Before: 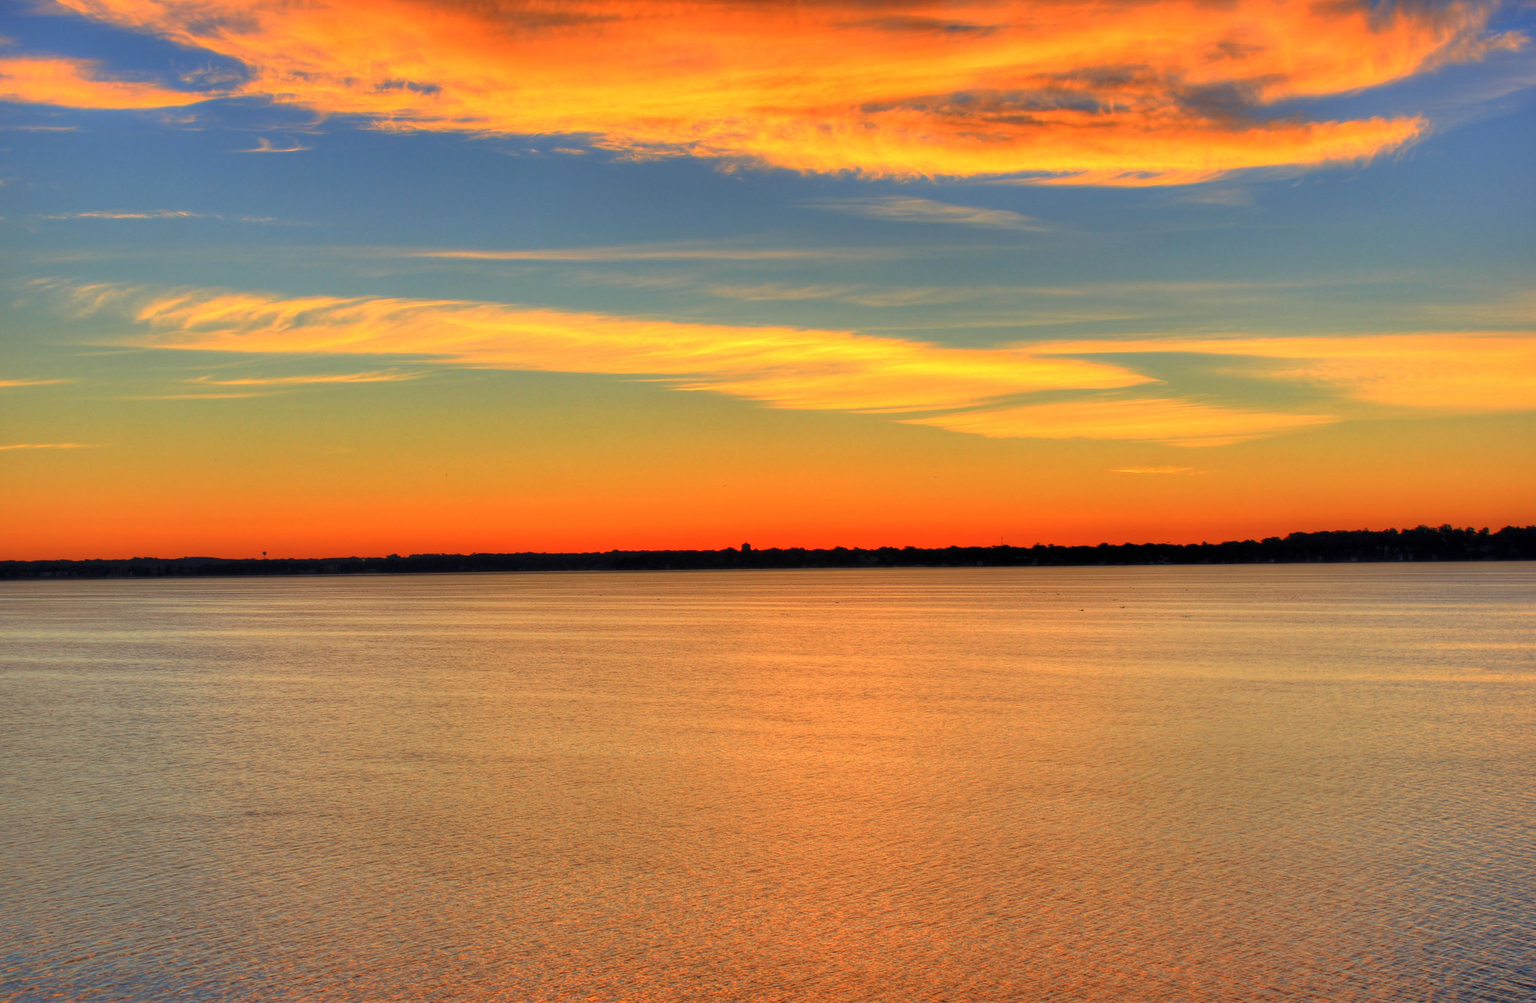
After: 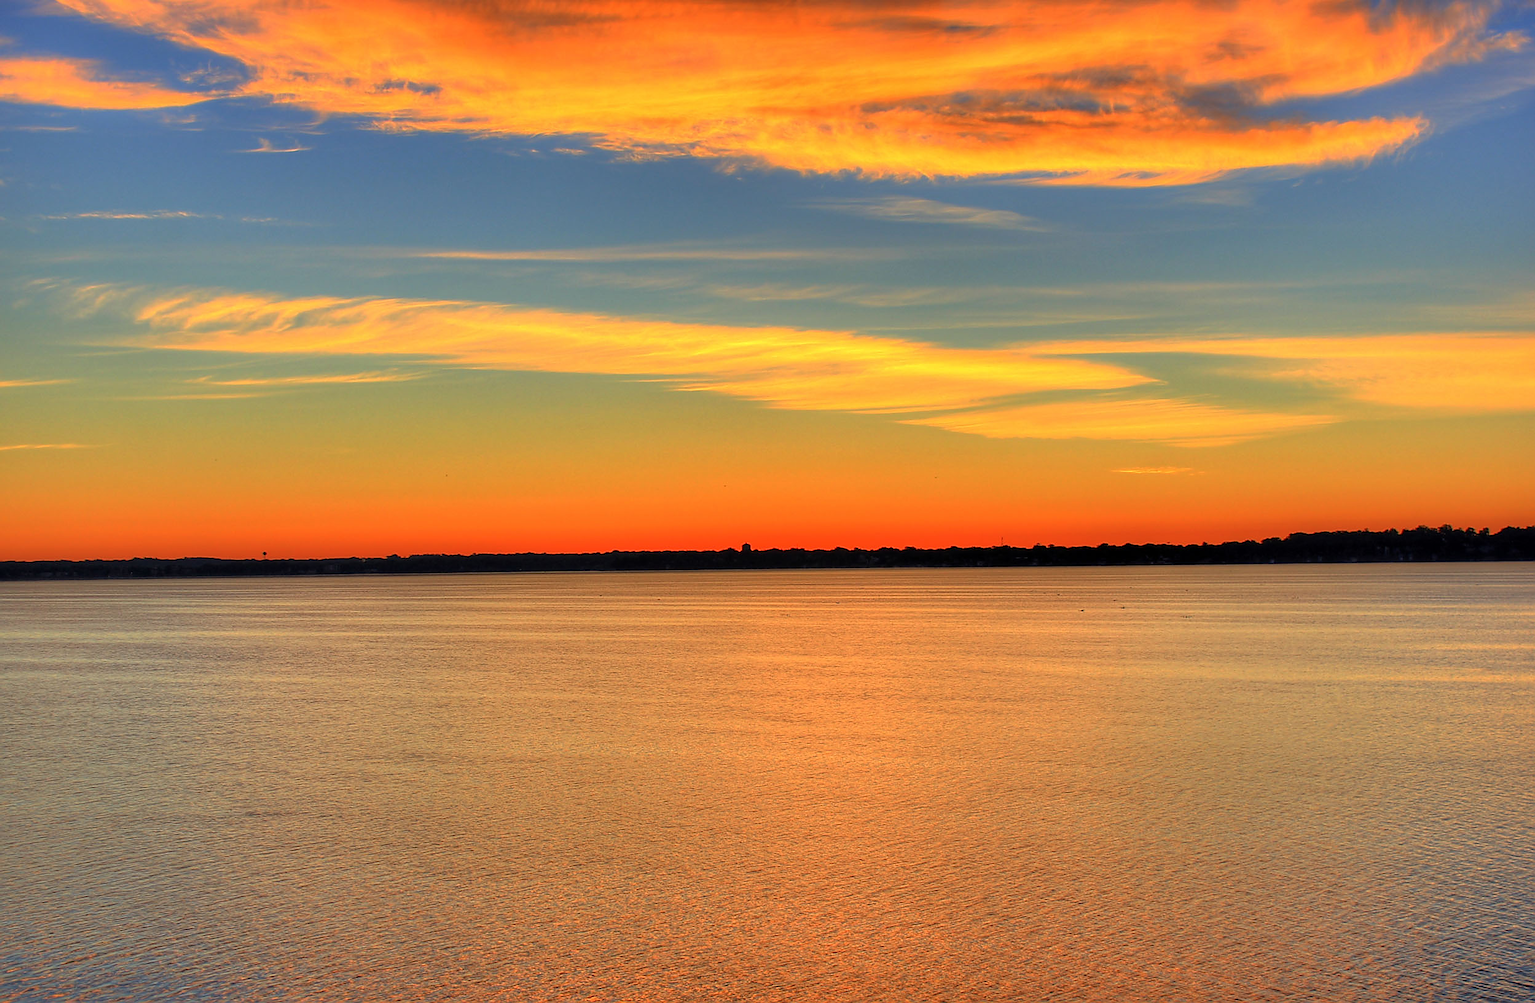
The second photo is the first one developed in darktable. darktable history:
sharpen: radius 1.423, amount 1.234, threshold 0.819
